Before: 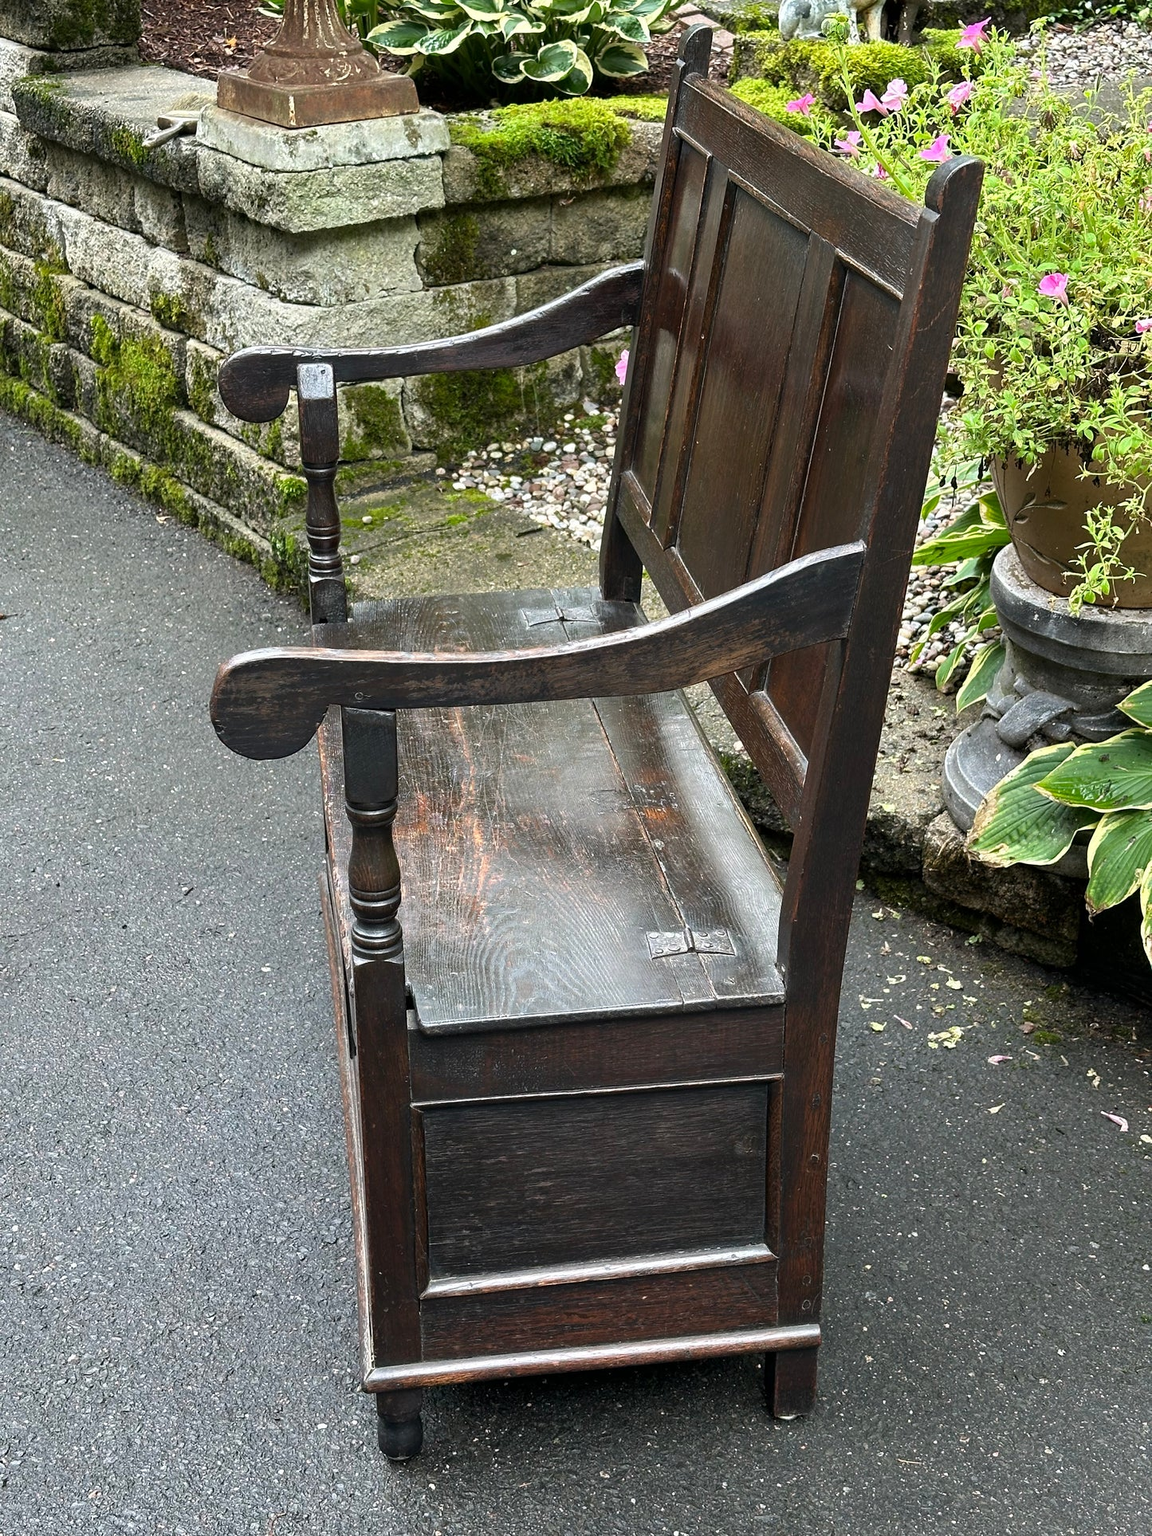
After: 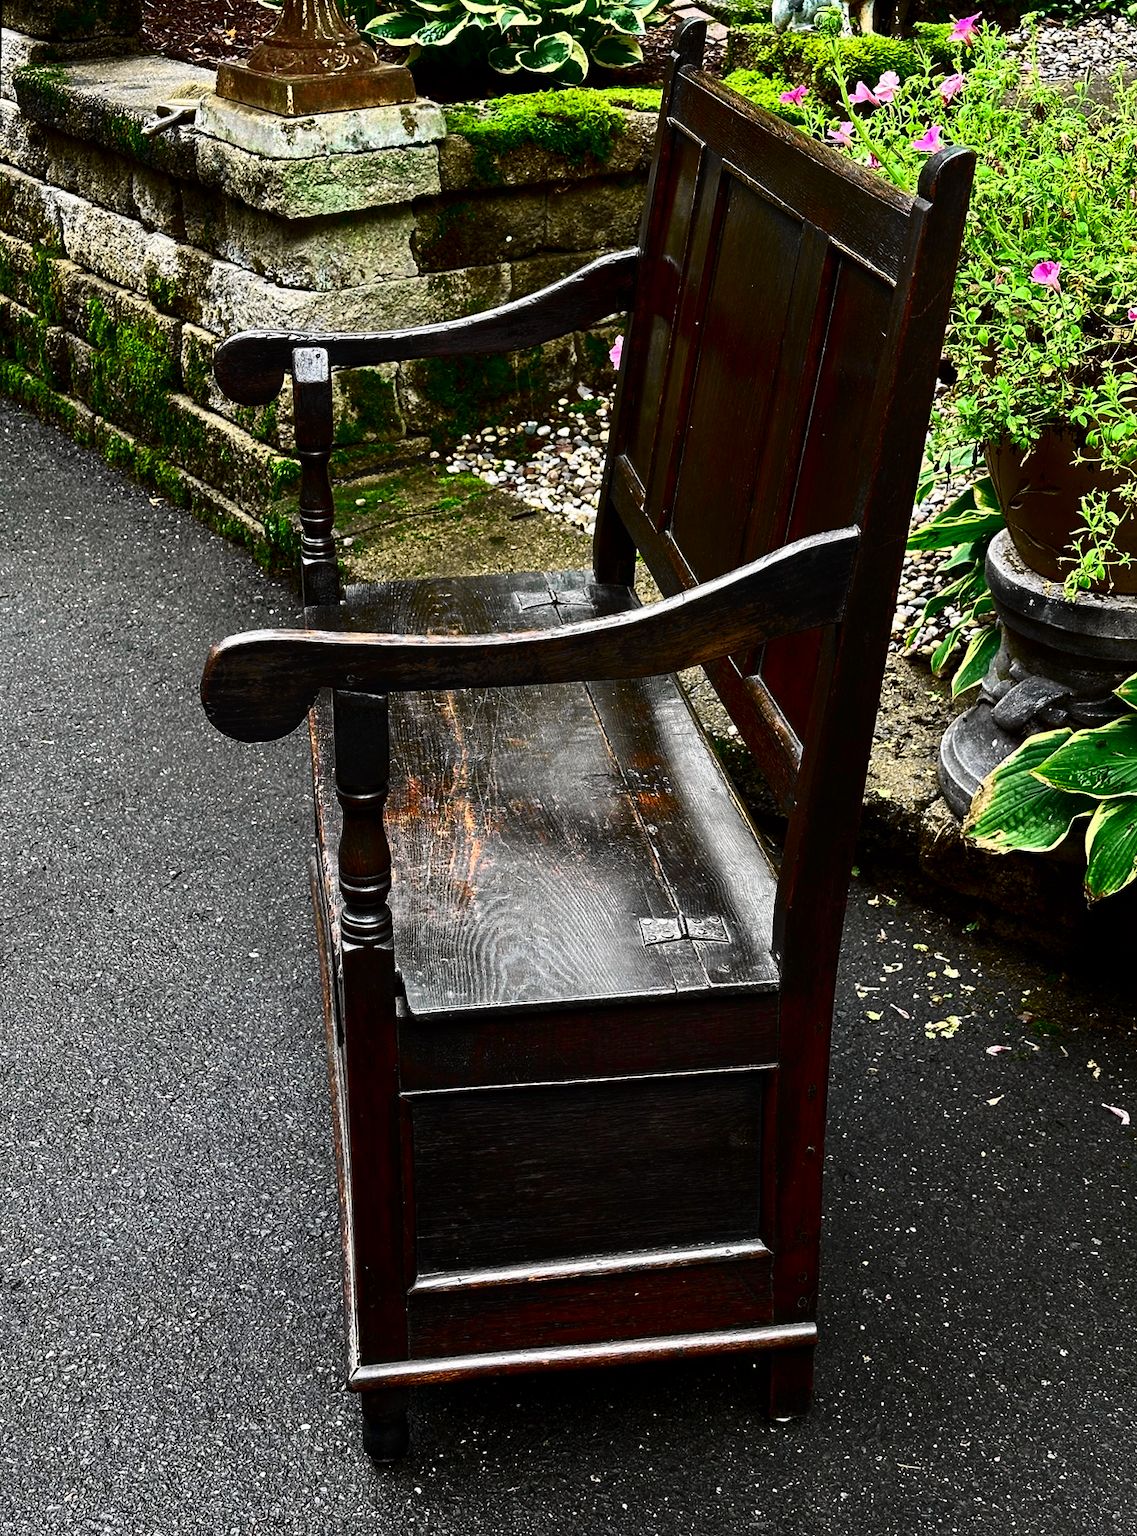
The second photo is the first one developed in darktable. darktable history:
contrast brightness saturation: contrast 0.09, brightness -0.59, saturation 0.17
color balance: on, module defaults
rotate and perspective: rotation 0.226°, lens shift (vertical) -0.042, crop left 0.023, crop right 0.982, crop top 0.006, crop bottom 0.994
tone curve: curves: ch0 [(0, 0) (0.055, 0.057) (0.258, 0.307) (0.434, 0.543) (0.517, 0.657) (0.745, 0.874) (1, 1)]; ch1 [(0, 0) (0.346, 0.307) (0.418, 0.383) (0.46, 0.439) (0.482, 0.493) (0.502, 0.503) (0.517, 0.514) (0.55, 0.561) (0.588, 0.603) (0.646, 0.688) (1, 1)]; ch2 [(0, 0) (0.346, 0.34) (0.431, 0.45) (0.485, 0.499) (0.5, 0.503) (0.527, 0.525) (0.545, 0.562) (0.679, 0.706) (1, 1)], color space Lab, independent channels, preserve colors none
